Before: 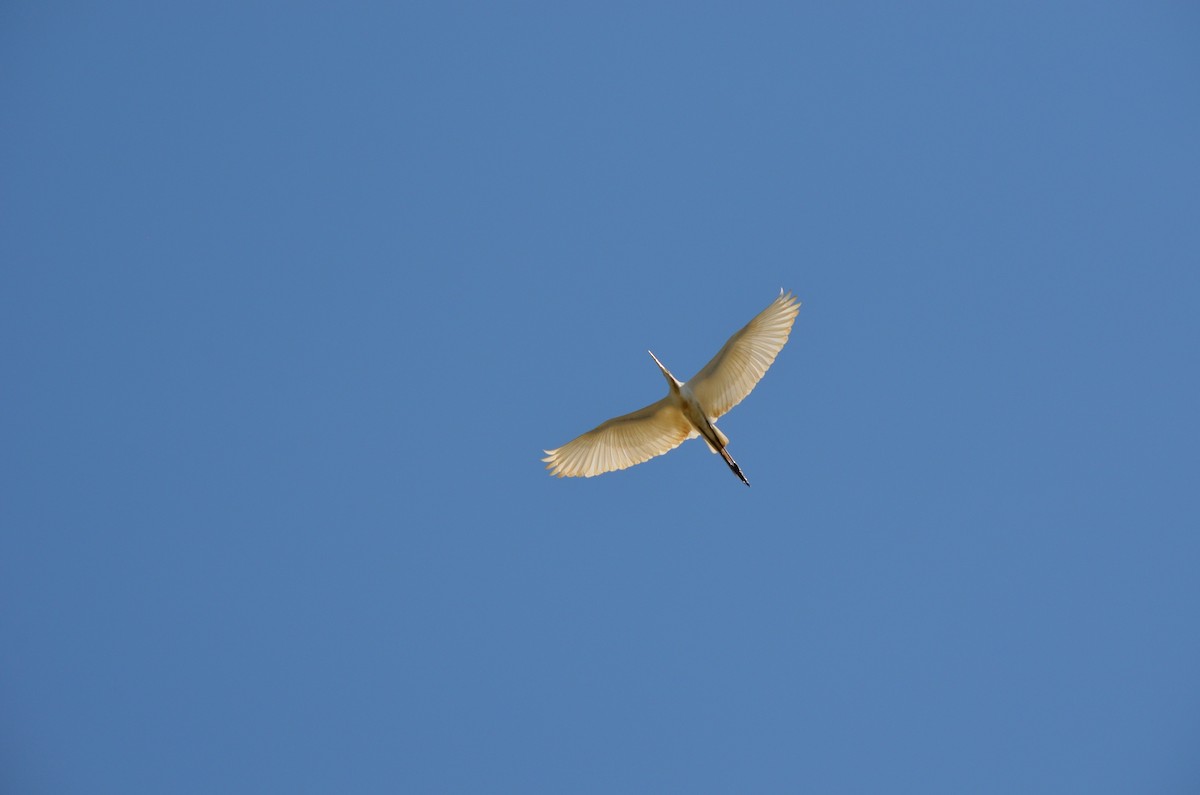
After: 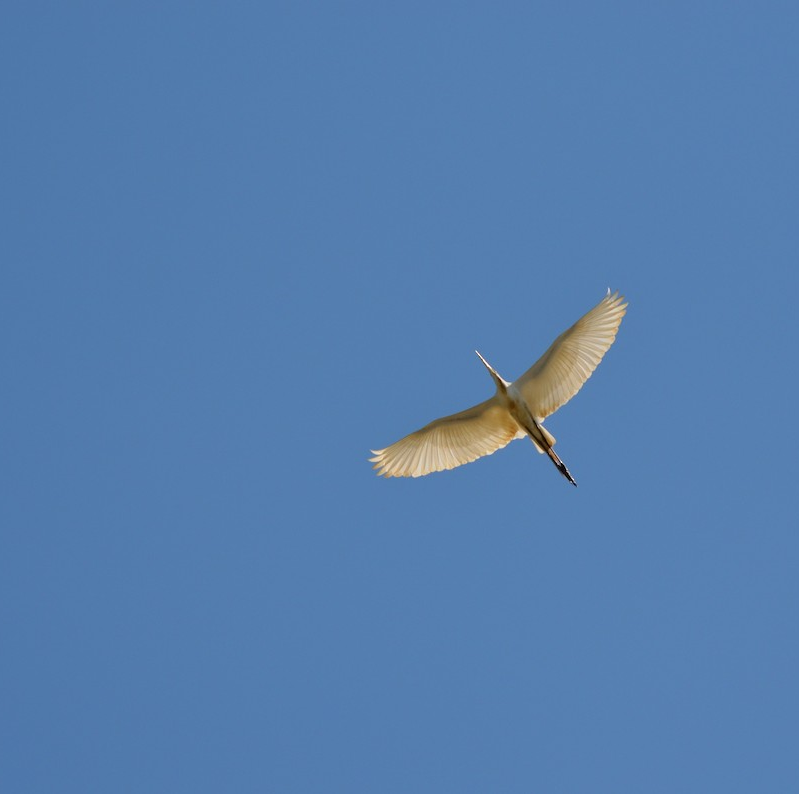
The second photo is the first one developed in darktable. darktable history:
crop and rotate: left 14.436%, right 18.898%
